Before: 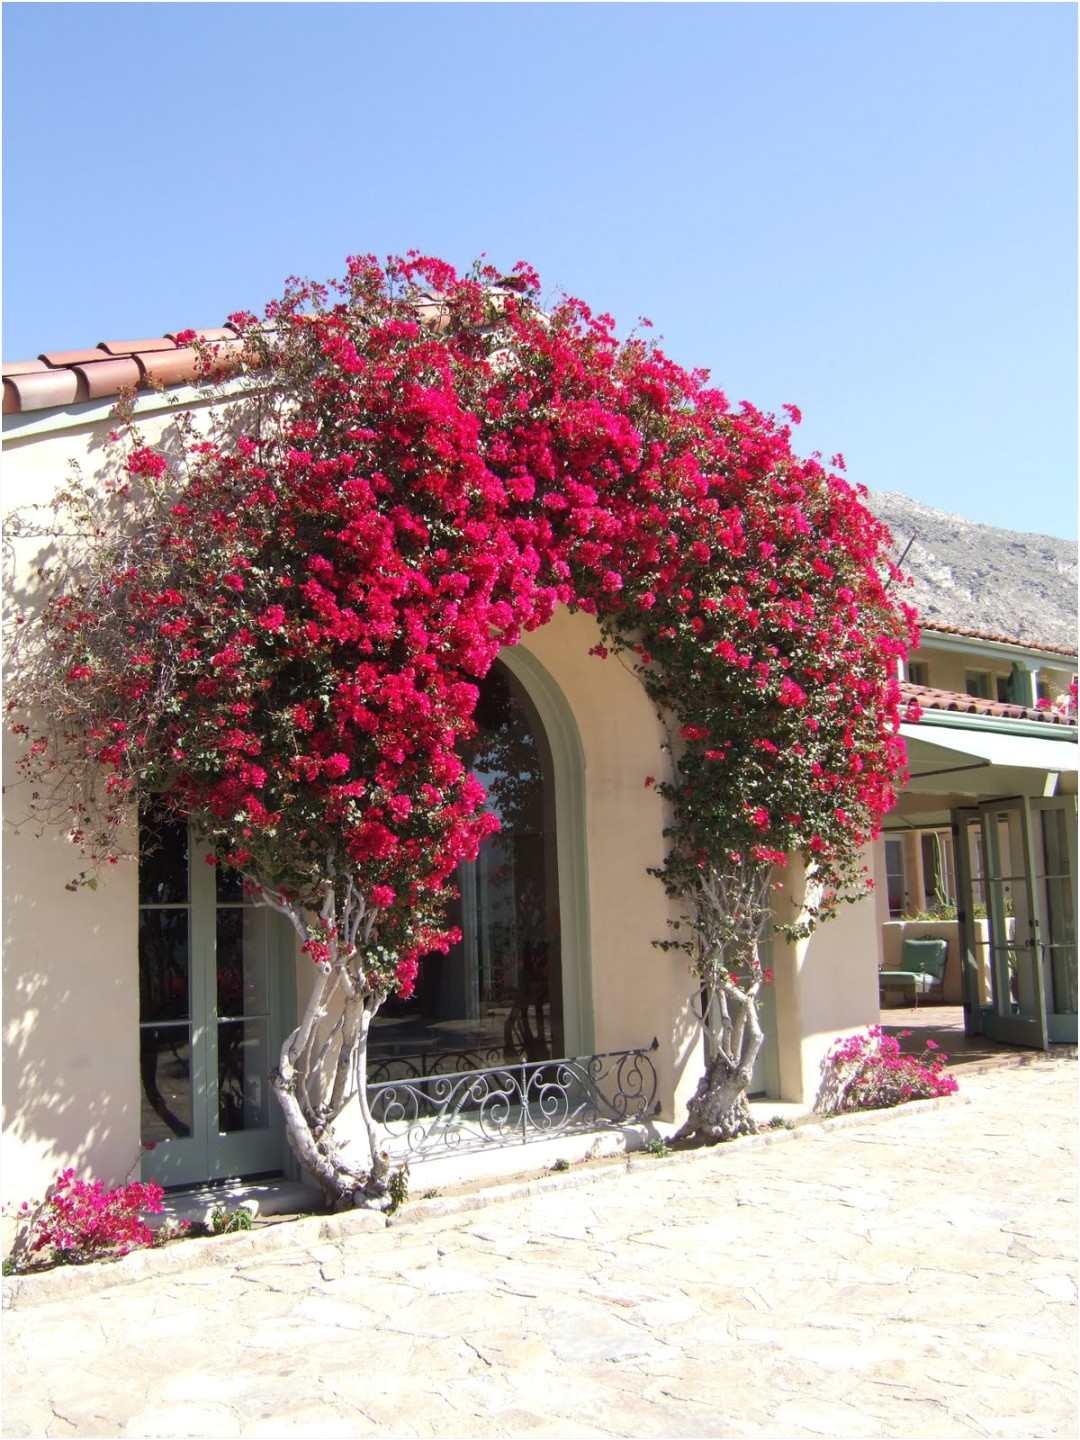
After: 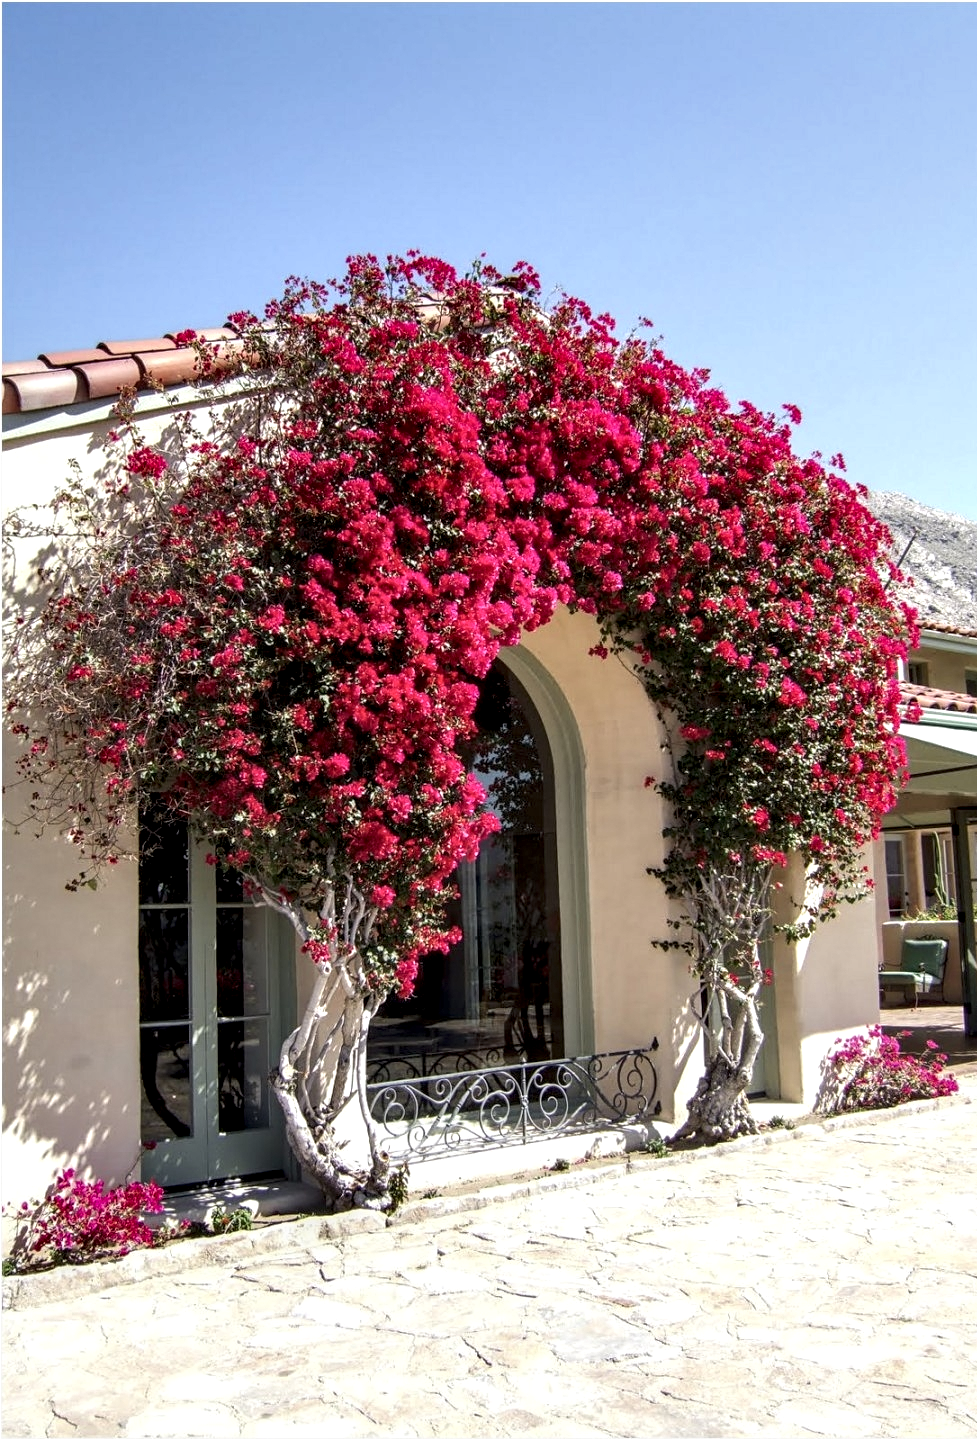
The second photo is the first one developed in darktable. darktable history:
local contrast: highlights 21%, shadows 71%, detail 170%
sharpen: amount 0.214
crop: right 9.482%, bottom 0.044%
